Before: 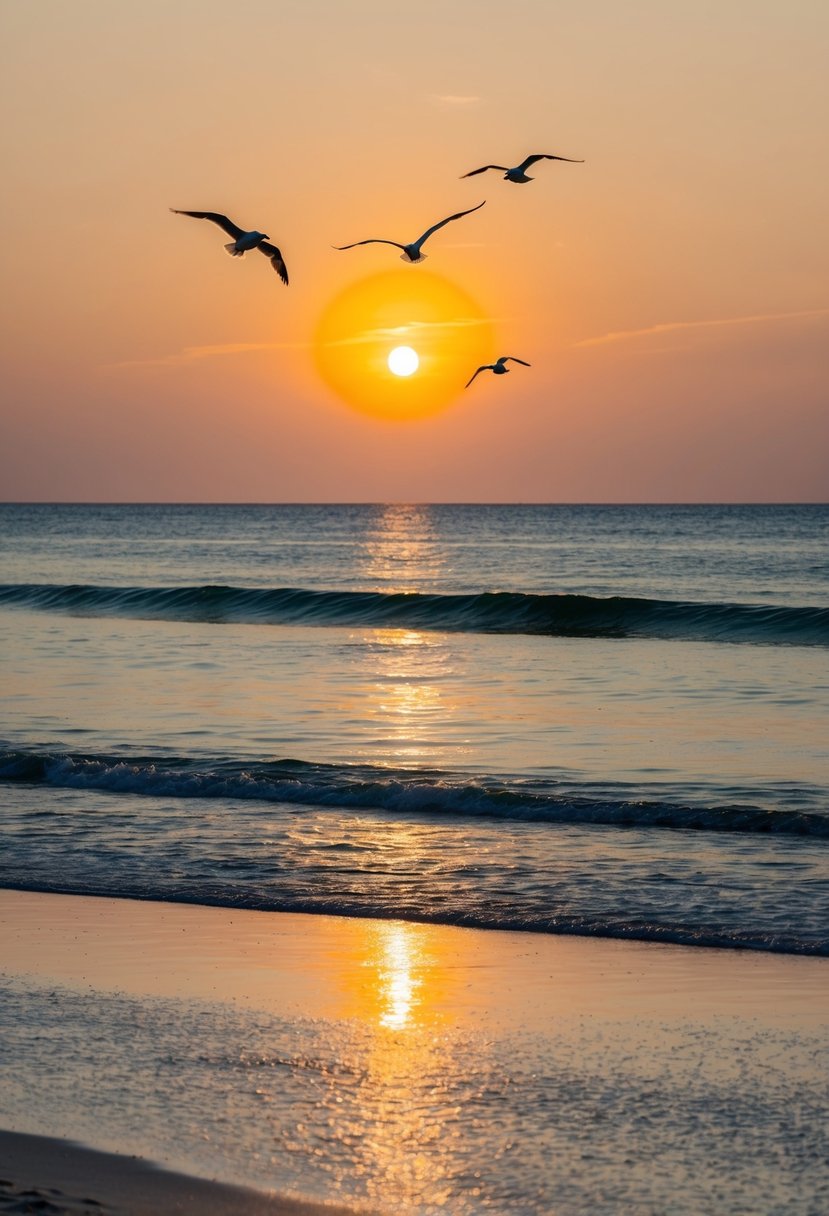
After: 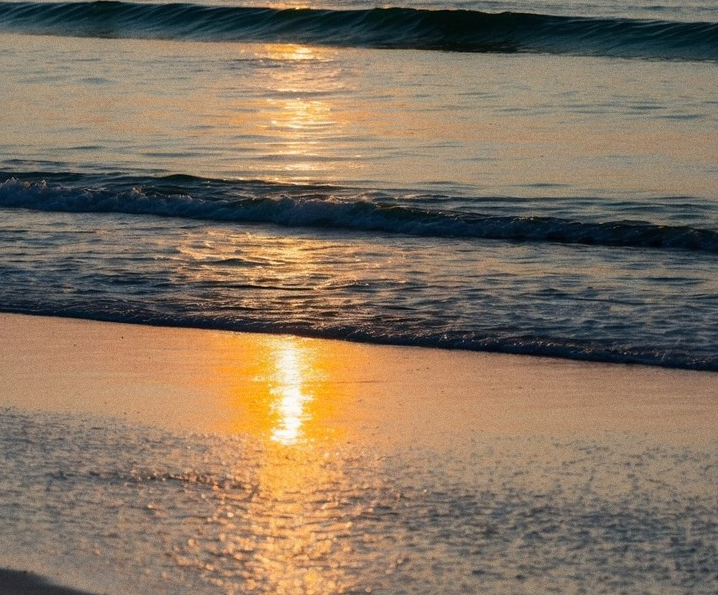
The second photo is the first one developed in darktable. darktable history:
grain: coarseness 0.09 ISO
crop and rotate: left 13.306%, top 48.129%, bottom 2.928%
